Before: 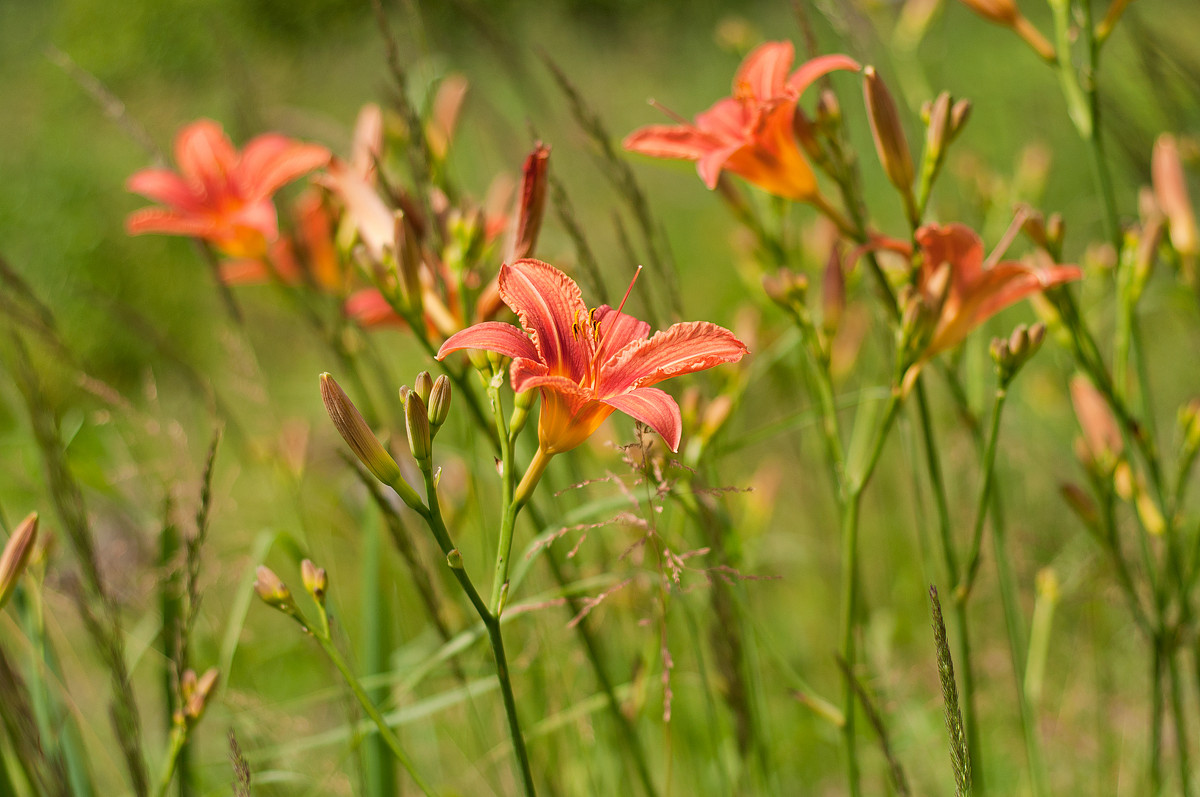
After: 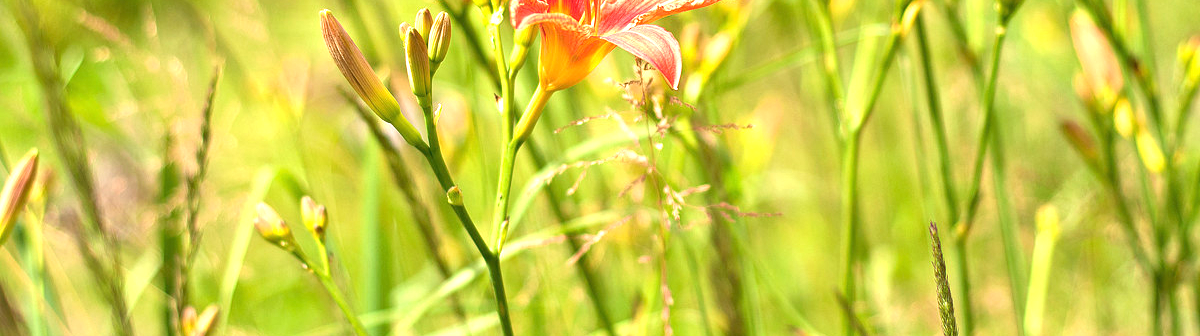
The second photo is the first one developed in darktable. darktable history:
exposure: black level correction 0, exposure 1.45 EV, compensate exposure bias true, compensate highlight preservation false
crop: top 45.551%, bottom 12.262%
